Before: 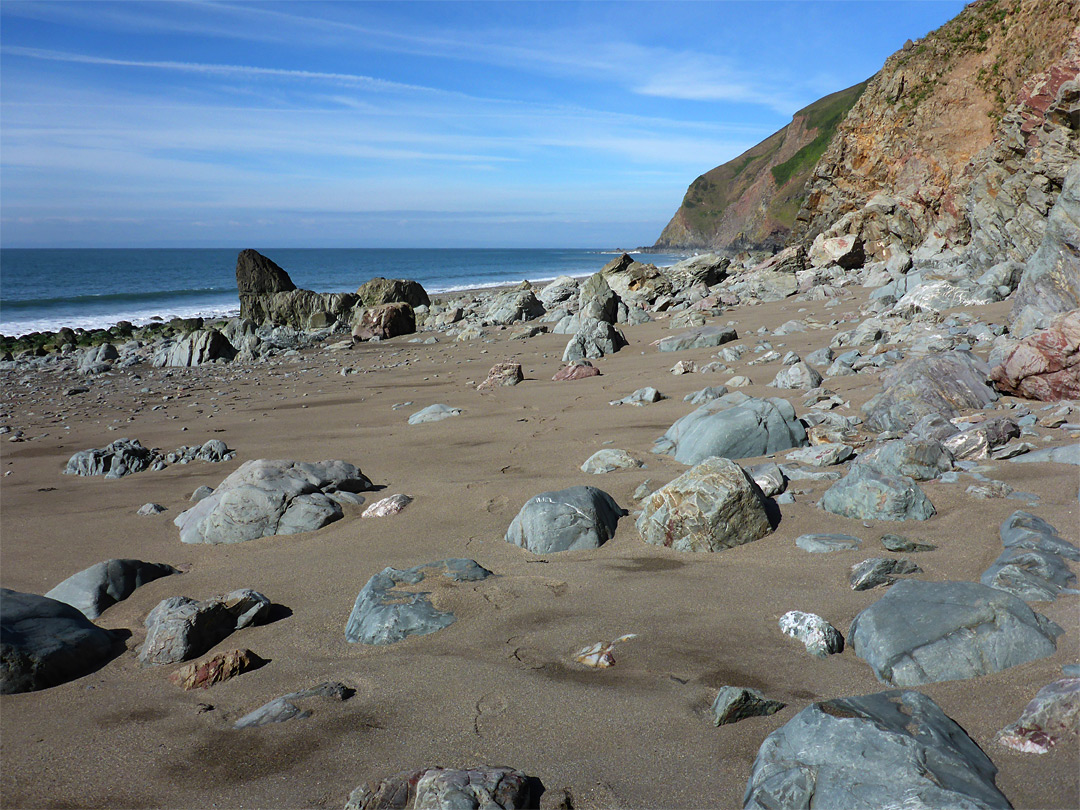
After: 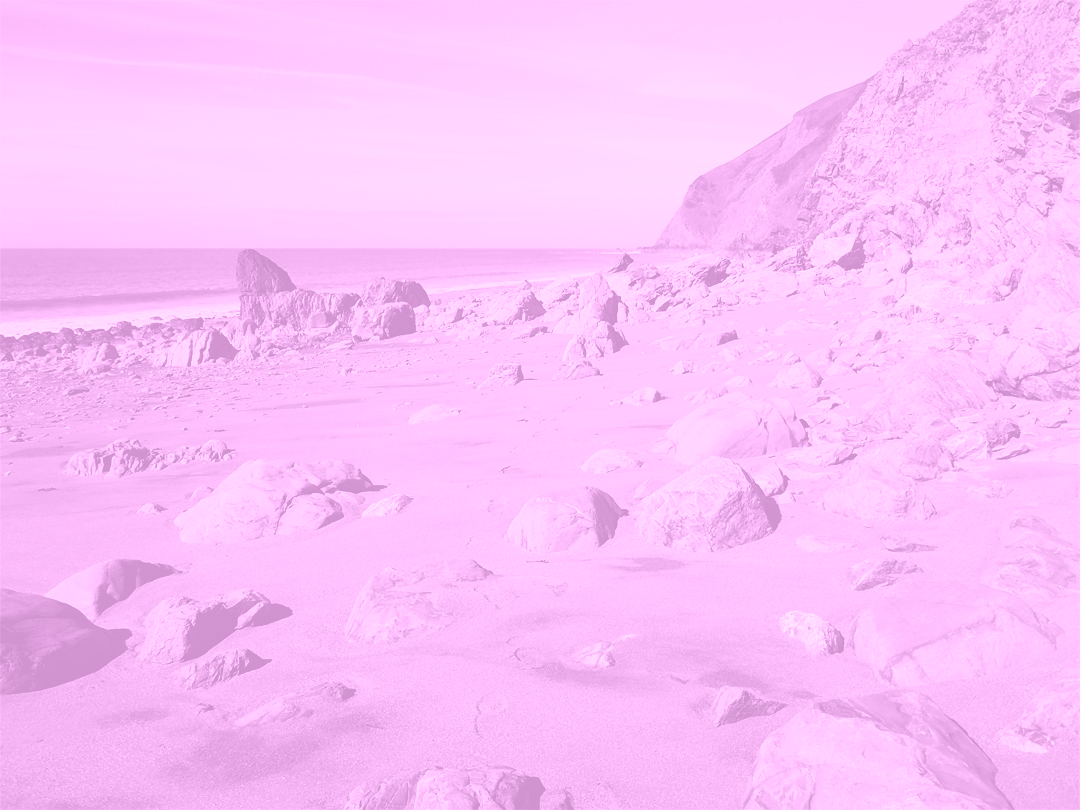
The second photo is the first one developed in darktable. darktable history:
colorize: hue 331.2°, saturation 75%, source mix 30.28%, lightness 70.52%, version 1
tone curve: curves: ch0 [(0, 0) (0.051, 0.03) (0.096, 0.071) (0.251, 0.234) (0.461, 0.515) (0.605, 0.692) (0.761, 0.824) (0.881, 0.907) (1, 0.984)]; ch1 [(0, 0) (0.1, 0.038) (0.318, 0.243) (0.399, 0.351) (0.478, 0.469) (0.499, 0.499) (0.534, 0.541) (0.567, 0.592) (0.601, 0.629) (0.666, 0.7) (1, 1)]; ch2 [(0, 0) (0.453, 0.45) (0.479, 0.483) (0.504, 0.499) (0.52, 0.519) (0.541, 0.559) (0.601, 0.622) (0.824, 0.815) (1, 1)], color space Lab, independent channels, preserve colors none
white balance: red 0.986, blue 1.01
